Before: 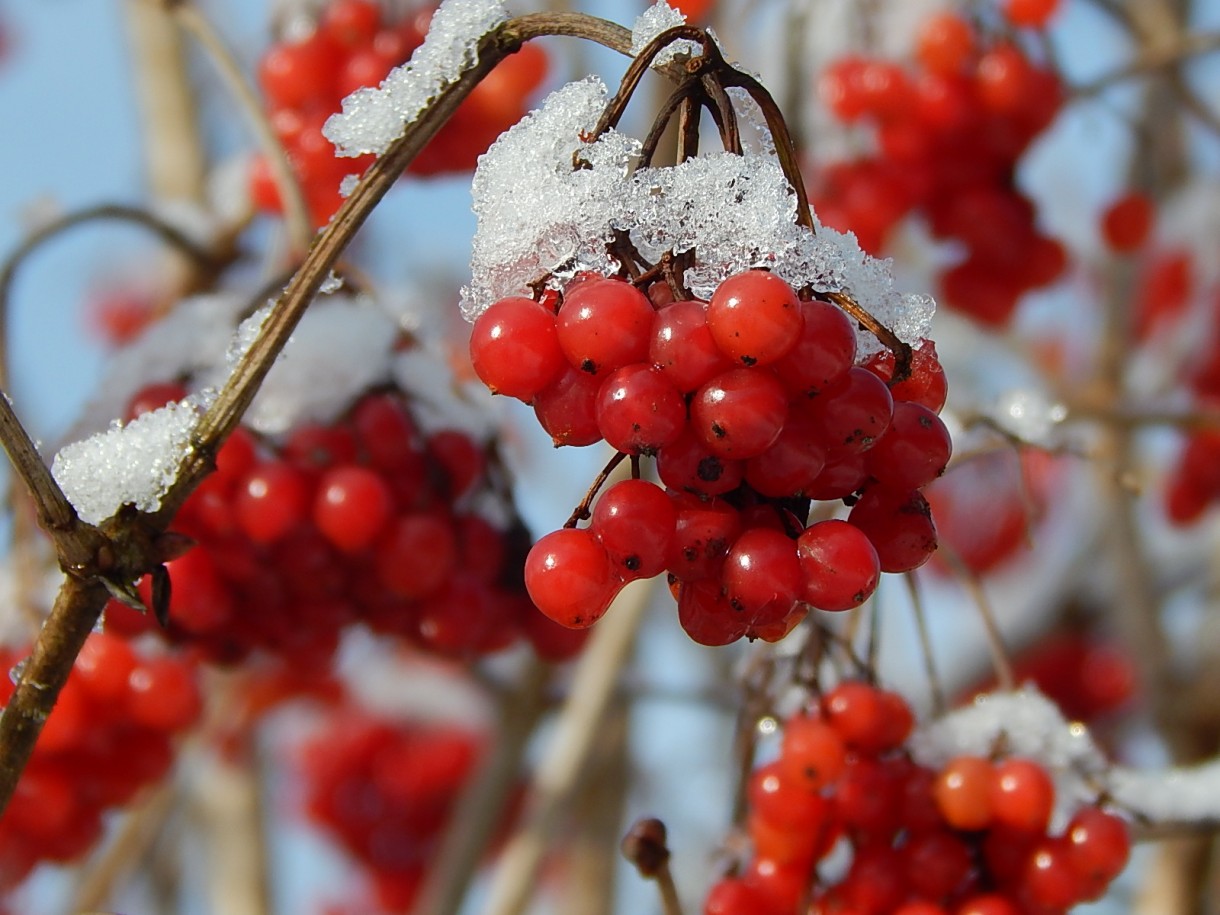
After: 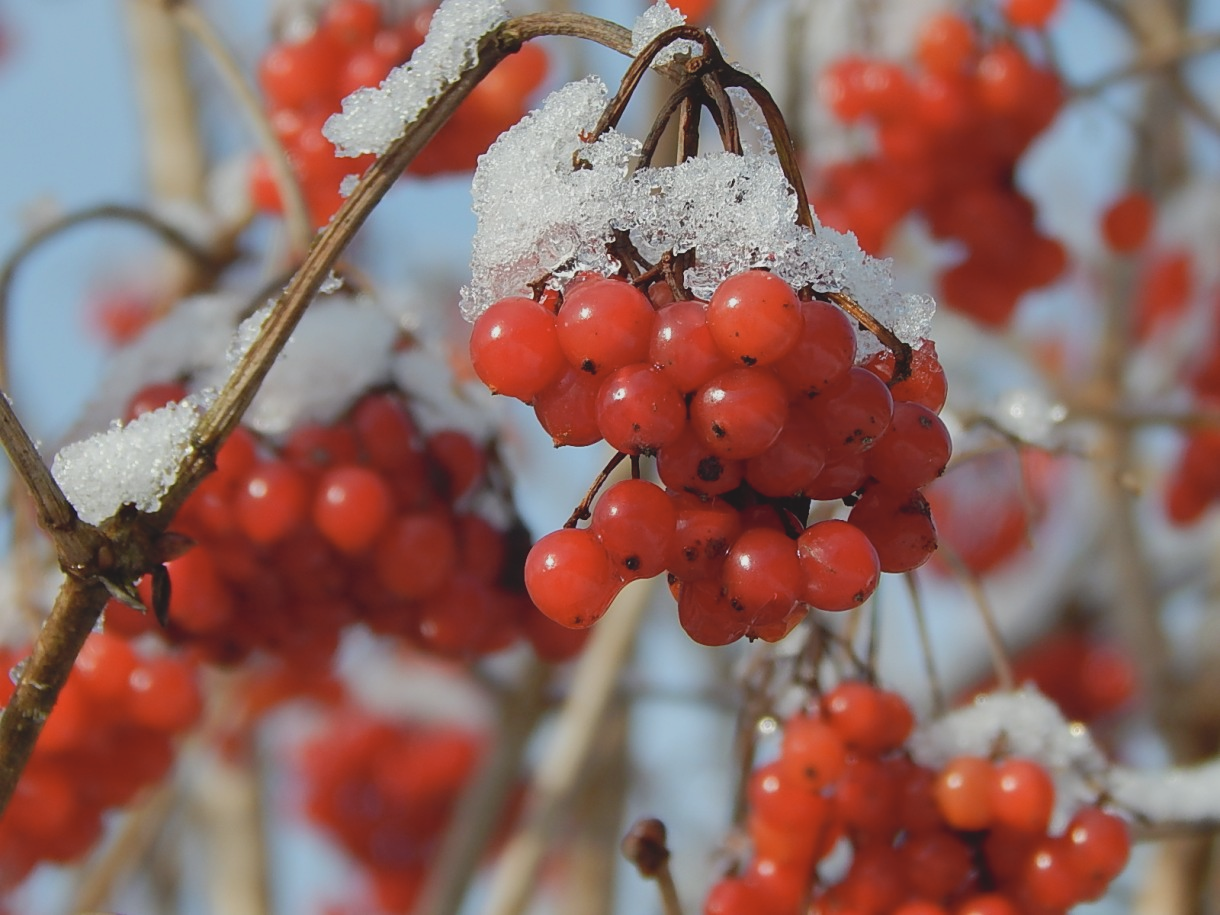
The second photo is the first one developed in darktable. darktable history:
exposure: black level correction 0.002, exposure -0.098 EV, compensate exposure bias true, compensate highlight preservation false
contrast brightness saturation: contrast -0.156, brightness 0.049, saturation -0.13
